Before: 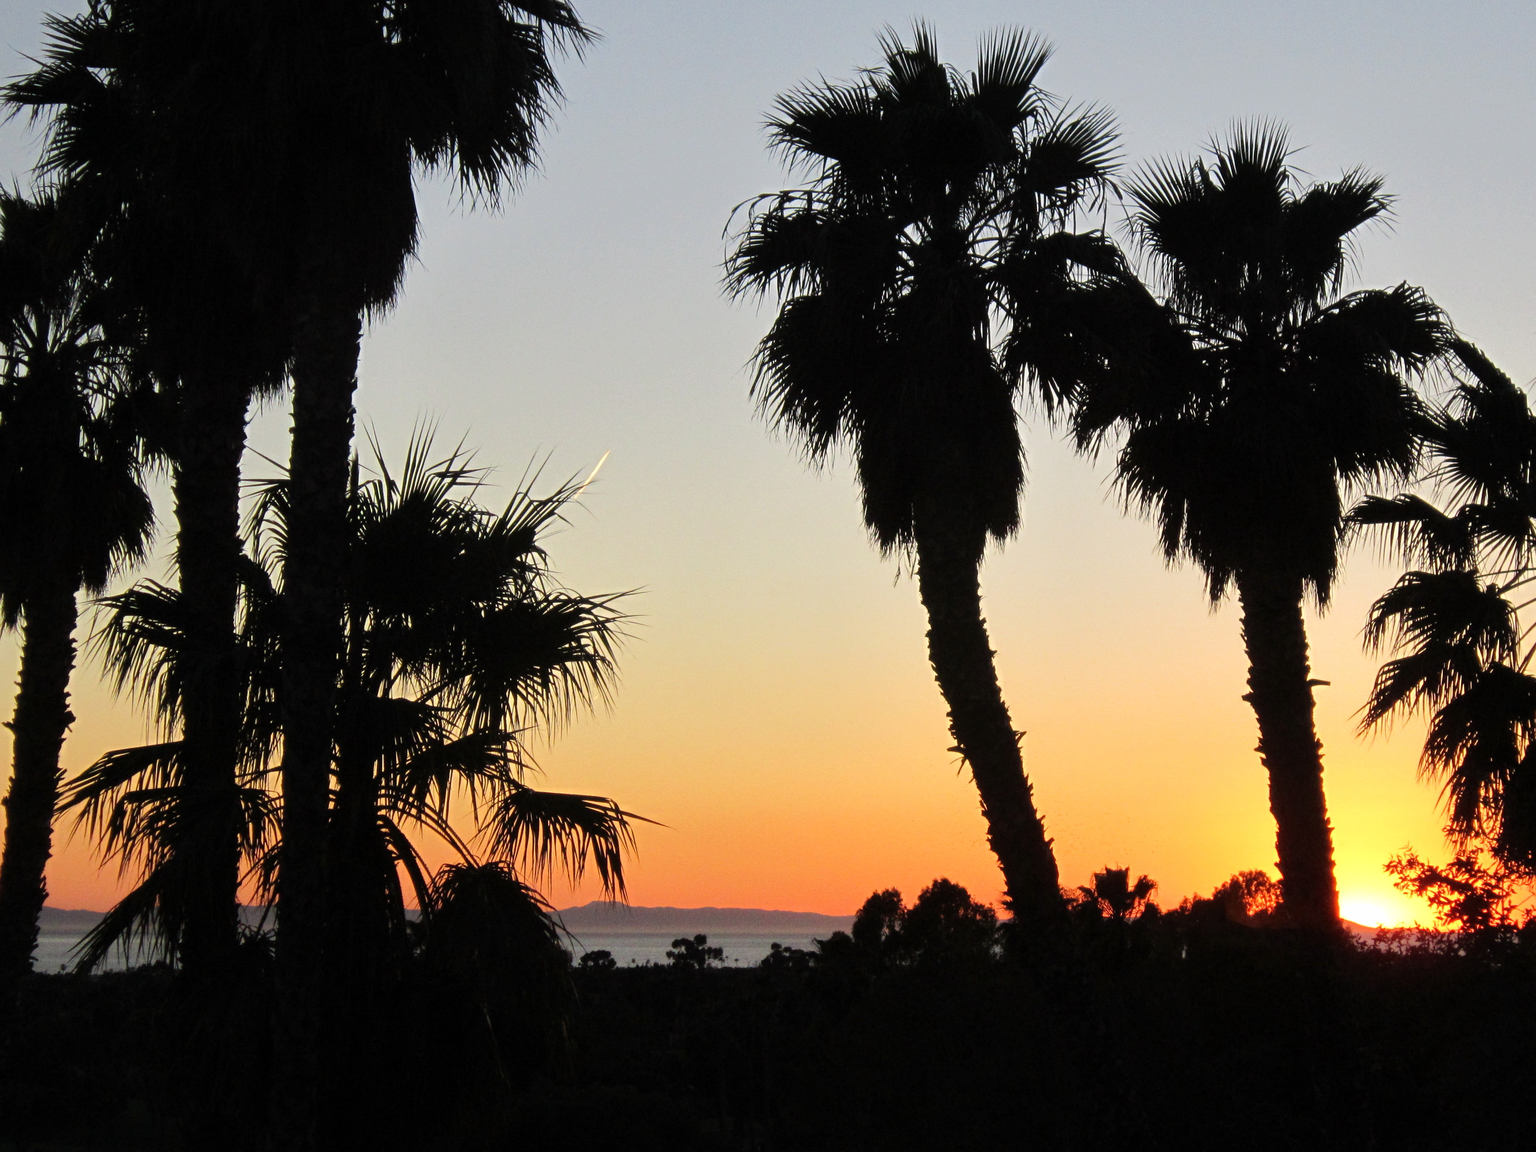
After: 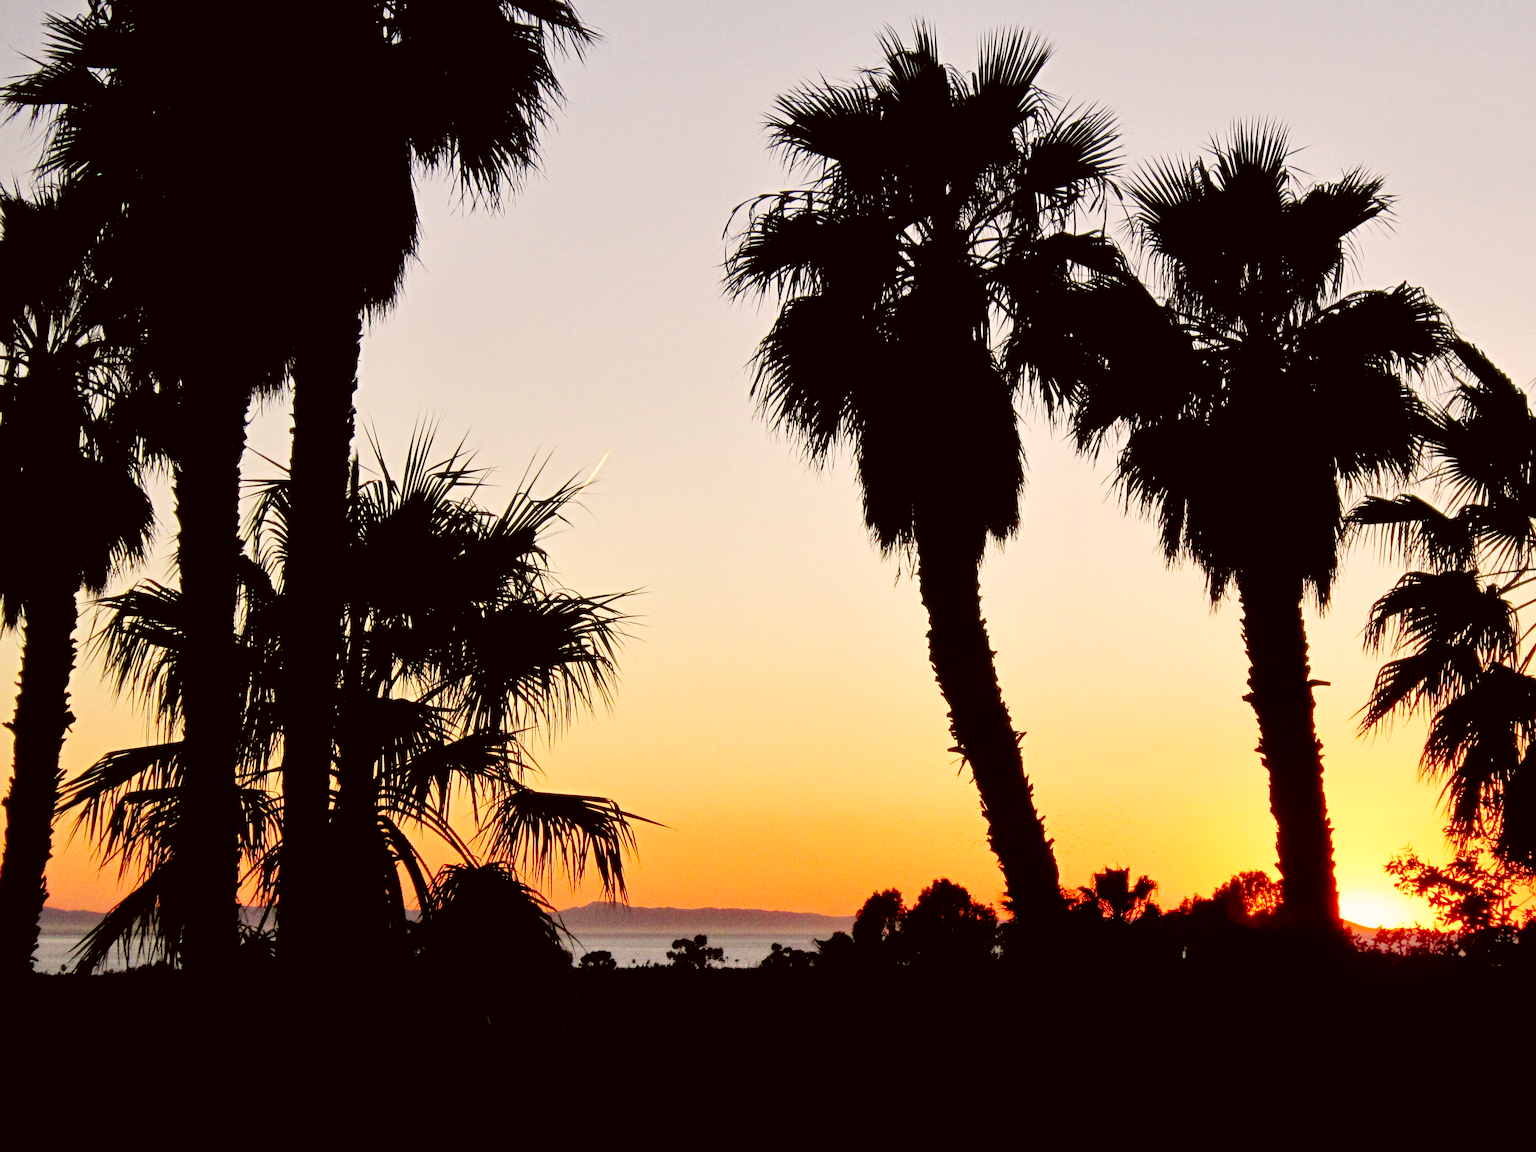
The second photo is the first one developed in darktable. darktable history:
contrast brightness saturation: contrast 0.131, brightness -0.244, saturation 0.148
tone equalizer: -7 EV 0.158 EV, -6 EV 0.624 EV, -5 EV 1.19 EV, -4 EV 1.34 EV, -3 EV 1.18 EV, -2 EV 0.6 EV, -1 EV 0.148 EV
color correction: highlights a* 6.28, highlights b* 7.66, shadows a* 5.5, shadows b* 7.04, saturation 0.886
base curve: curves: ch0 [(0, 0) (0.036, 0.025) (0.121, 0.166) (0.206, 0.329) (0.605, 0.79) (1, 1)], preserve colors none
